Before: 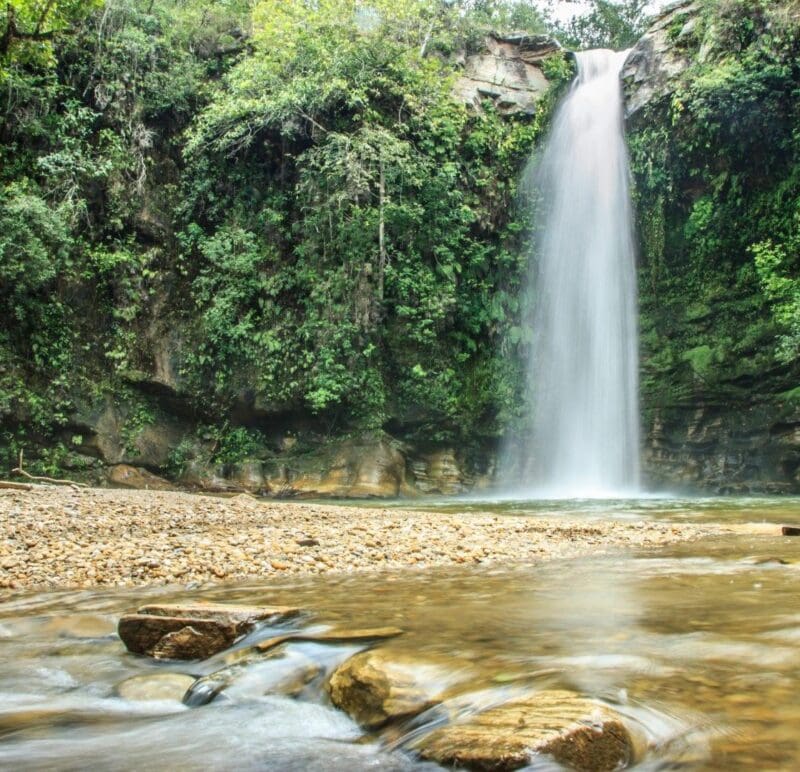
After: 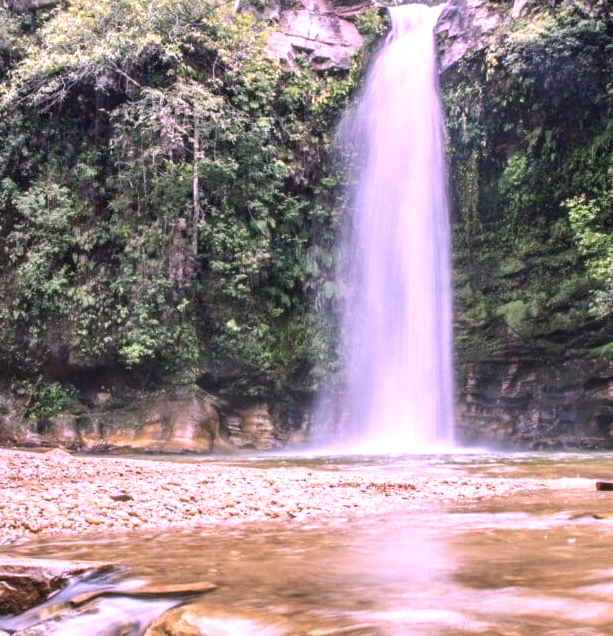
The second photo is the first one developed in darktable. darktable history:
exposure: exposure 0.355 EV, compensate exposure bias true, compensate highlight preservation false
color calibration: output R [1.107, -0.012, -0.003, 0], output B [0, 0, 1.308, 0], illuminant as shot in camera, x 0.358, y 0.373, temperature 4628.91 K
levels: mode automatic, gray 50.72%
crop: left 23.333%, top 5.919%, bottom 11.652%
